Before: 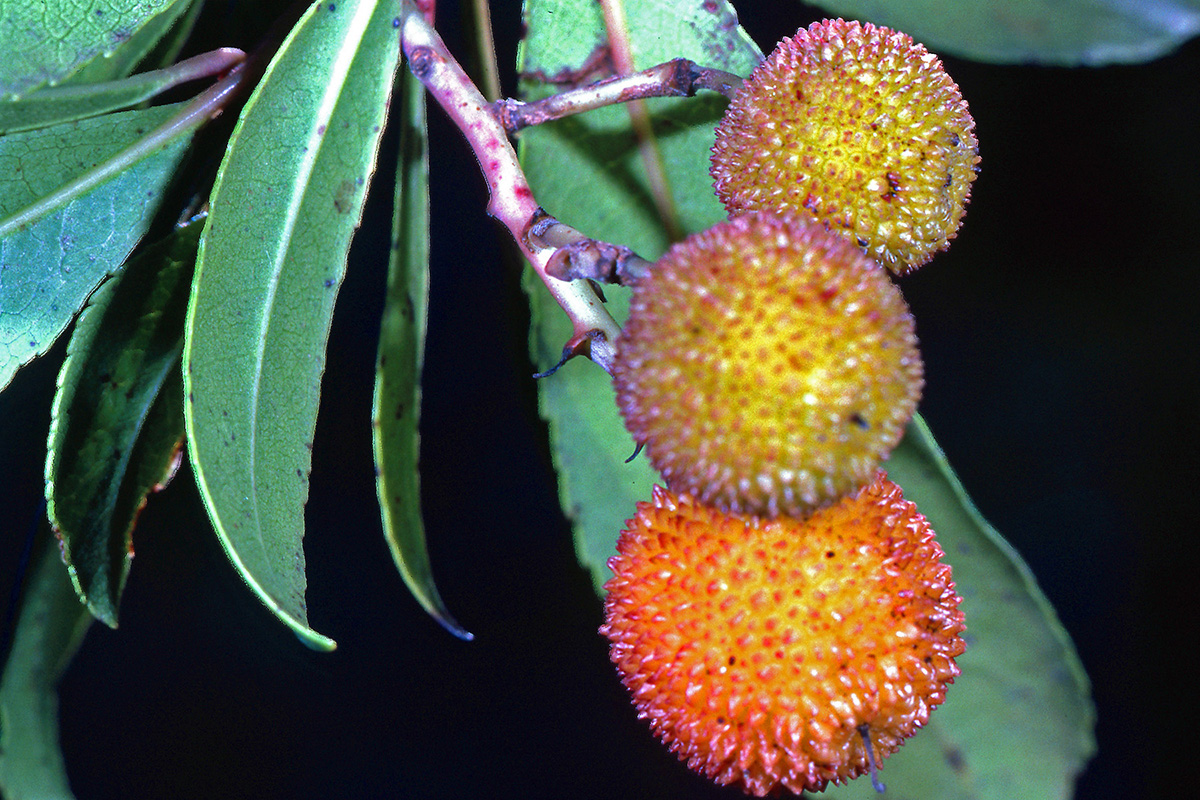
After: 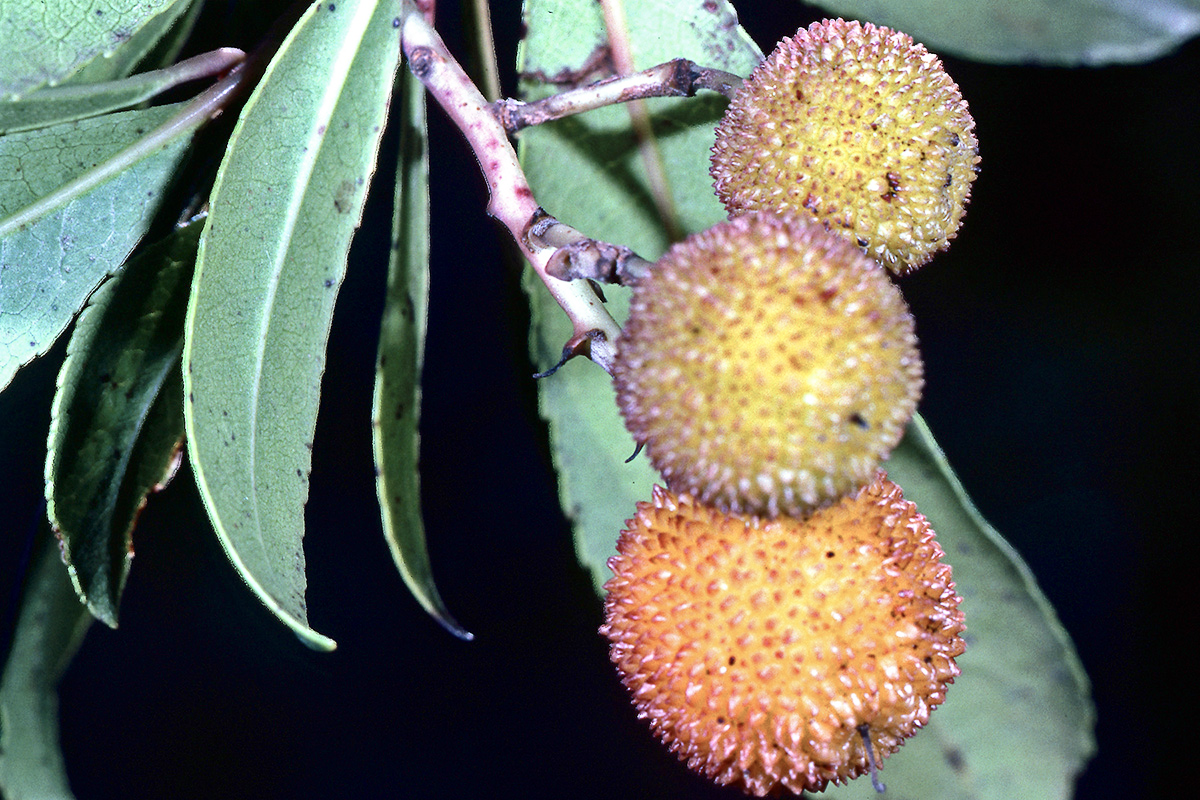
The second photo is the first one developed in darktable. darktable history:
contrast brightness saturation: contrast 0.25, saturation -0.317
